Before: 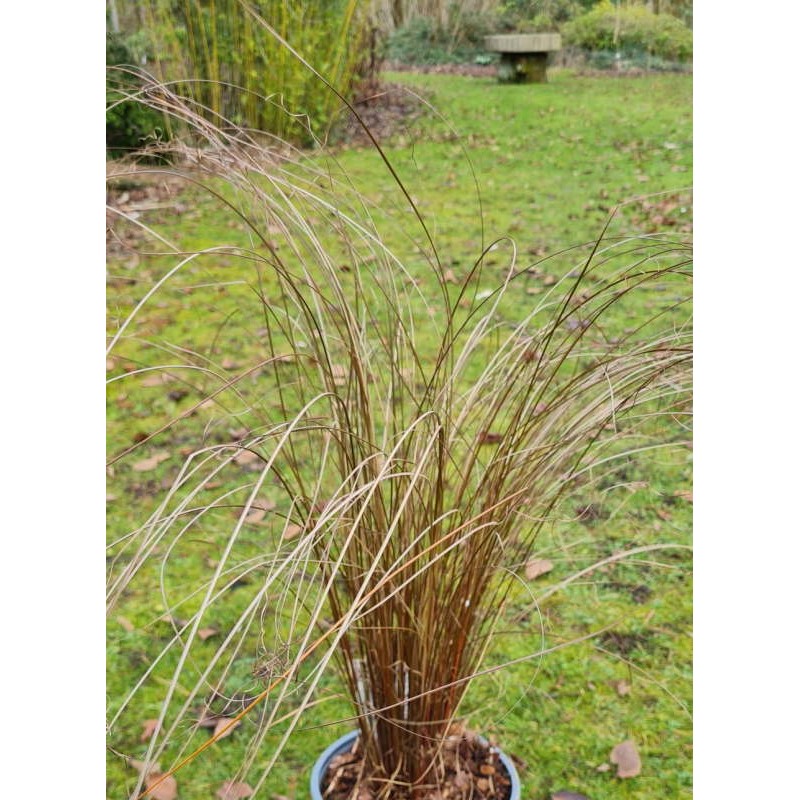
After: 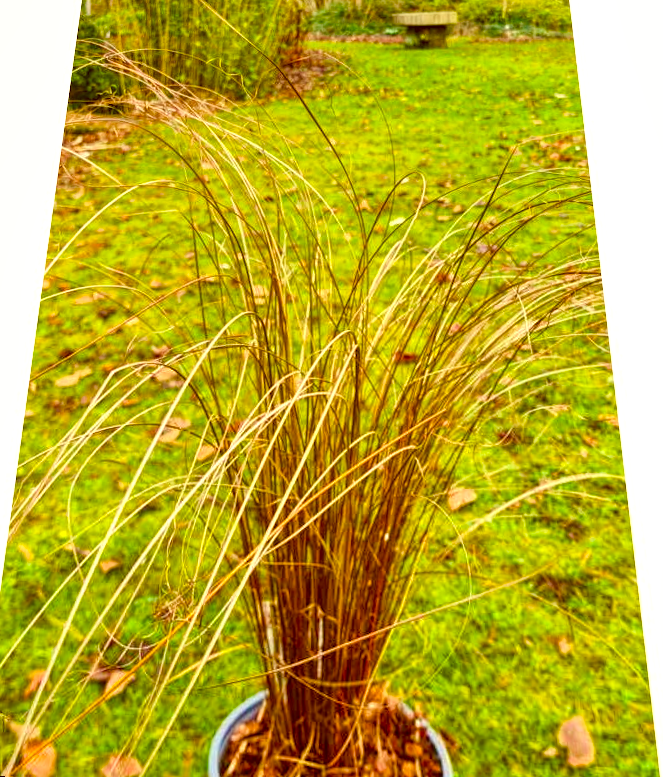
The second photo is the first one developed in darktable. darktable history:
color balance rgb: linear chroma grading › shadows 10%, linear chroma grading › highlights 10%, linear chroma grading › global chroma 15%, linear chroma grading › mid-tones 15%, perceptual saturation grading › global saturation 40%, perceptual saturation grading › highlights -25%, perceptual saturation grading › mid-tones 35%, perceptual saturation grading › shadows 35%, perceptual brilliance grading › global brilliance 11.29%, global vibrance 11.29%
local contrast: highlights 99%, shadows 86%, detail 160%, midtone range 0.2
rotate and perspective: rotation 0.72°, lens shift (vertical) -0.352, lens shift (horizontal) -0.051, crop left 0.152, crop right 0.859, crop top 0.019, crop bottom 0.964
color correction: highlights a* 1.12, highlights b* 24.26, shadows a* 15.58, shadows b* 24.26
